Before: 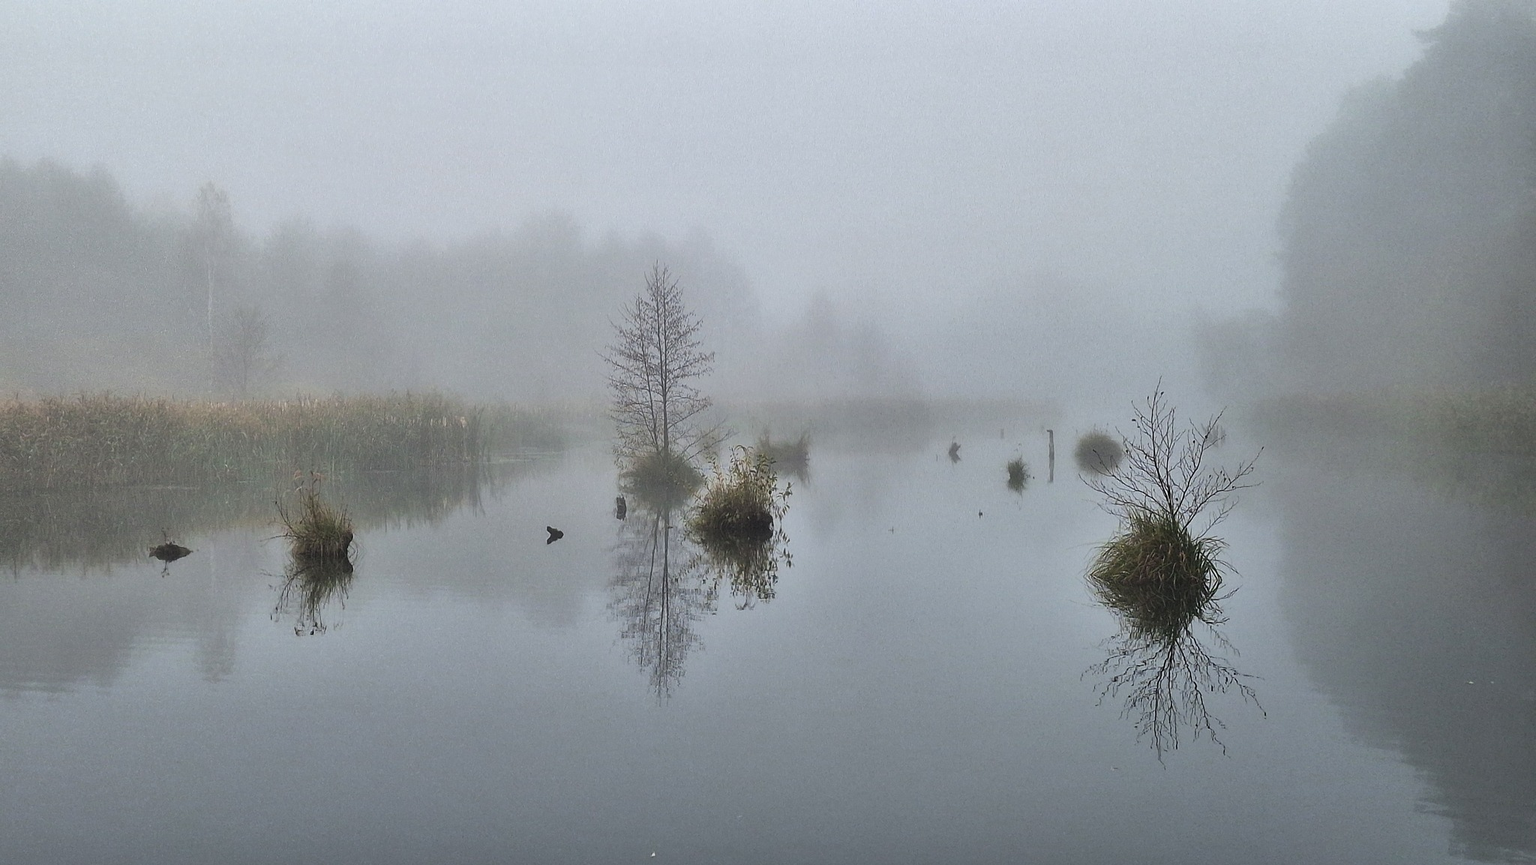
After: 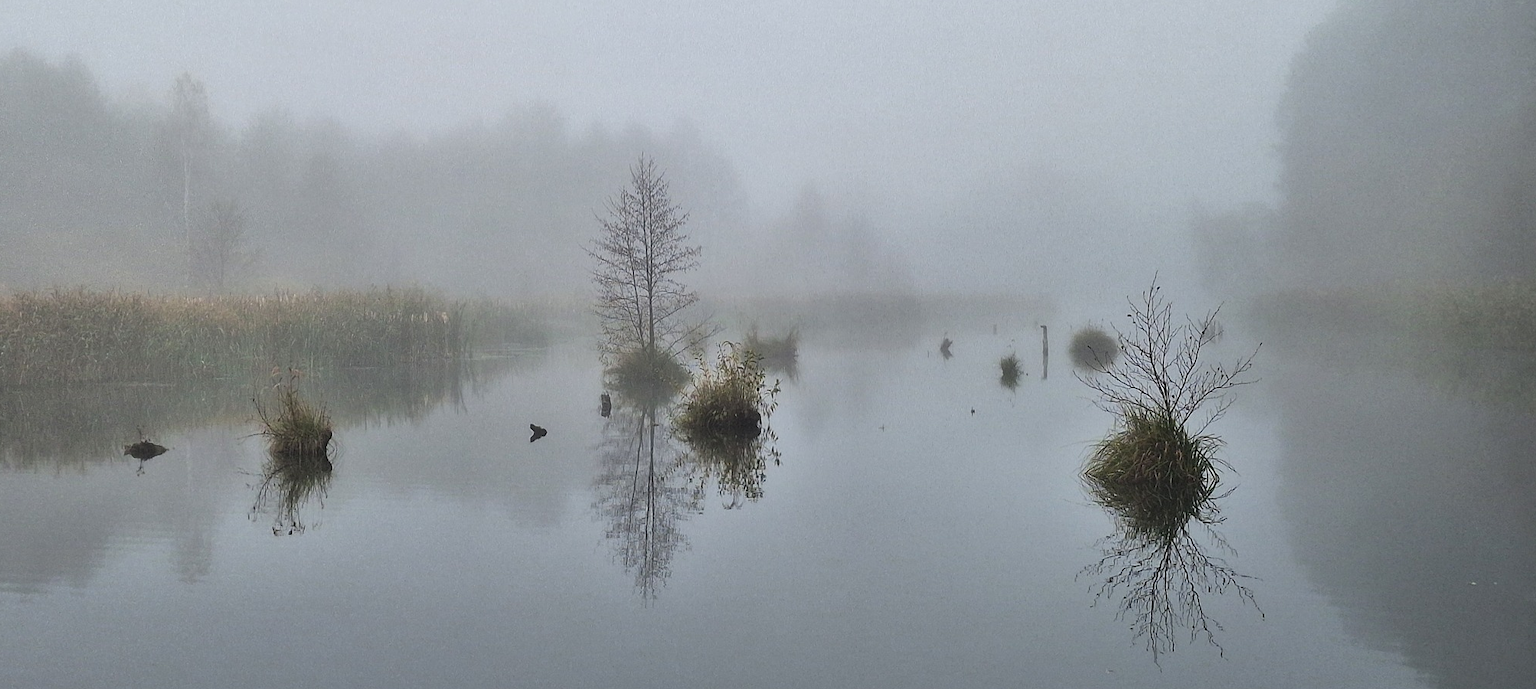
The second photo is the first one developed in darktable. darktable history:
crop and rotate: left 1.851%, top 12.893%, right 0.175%, bottom 8.893%
